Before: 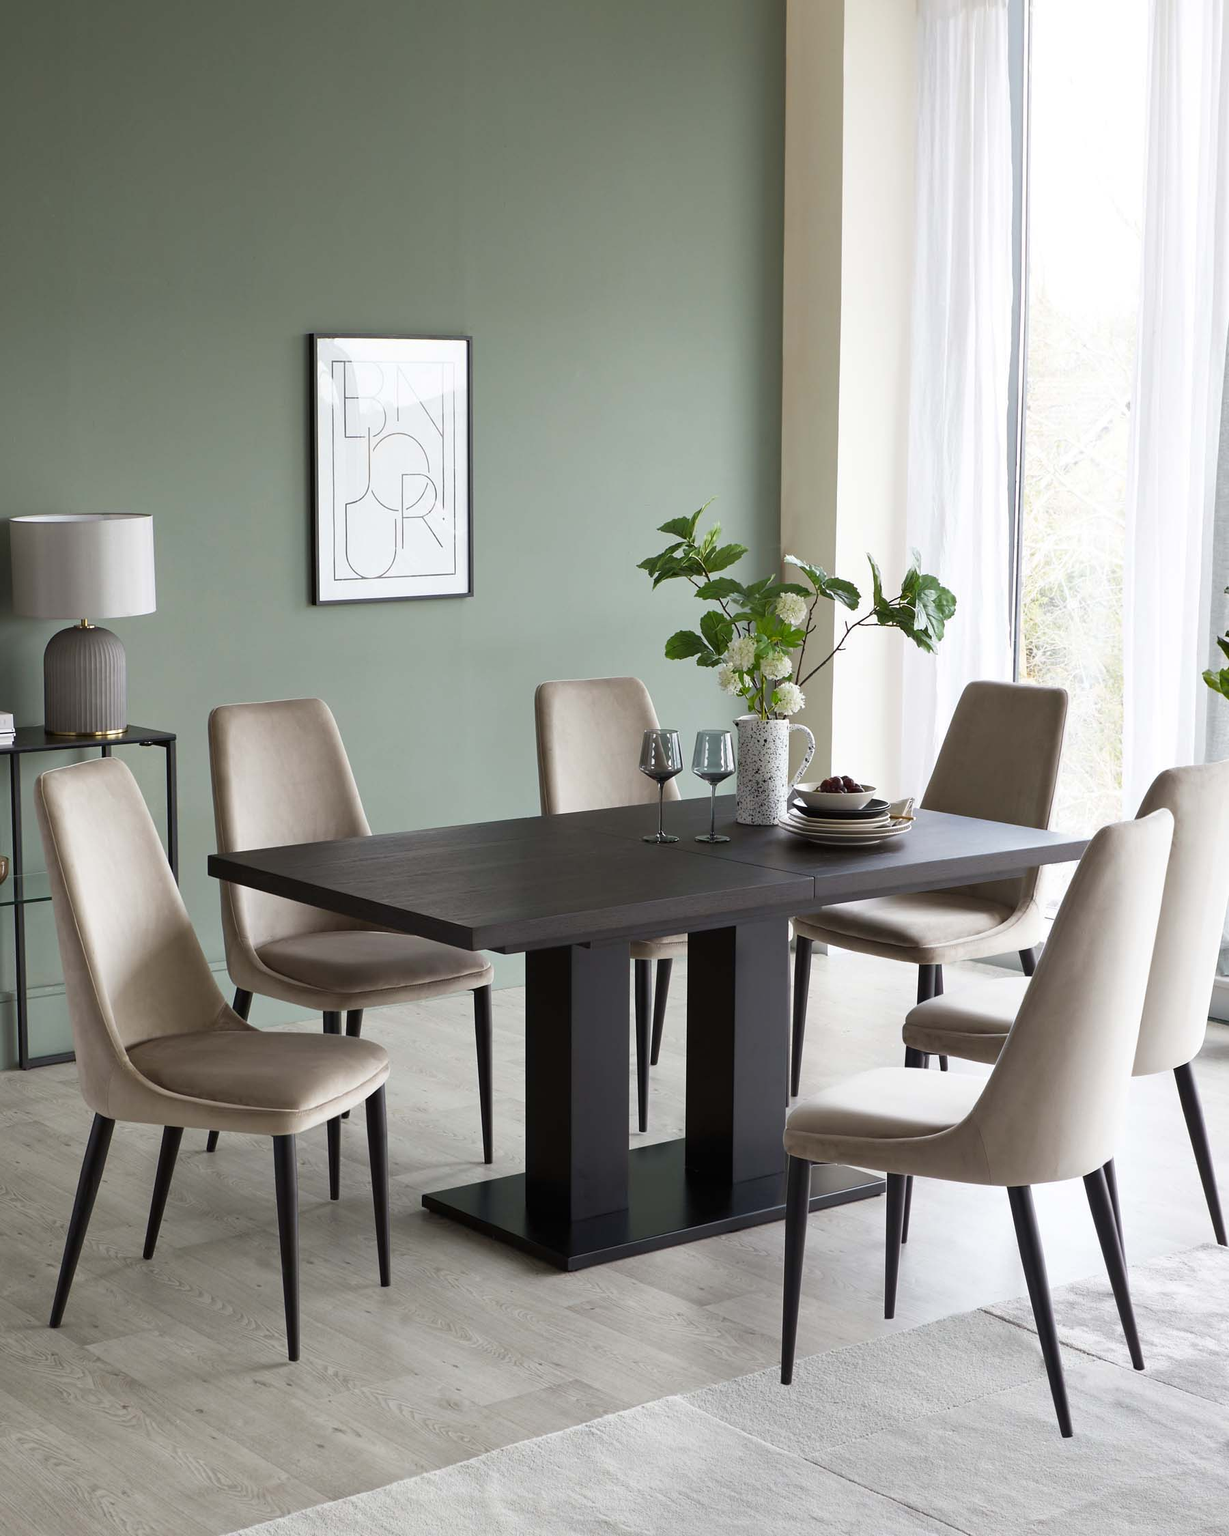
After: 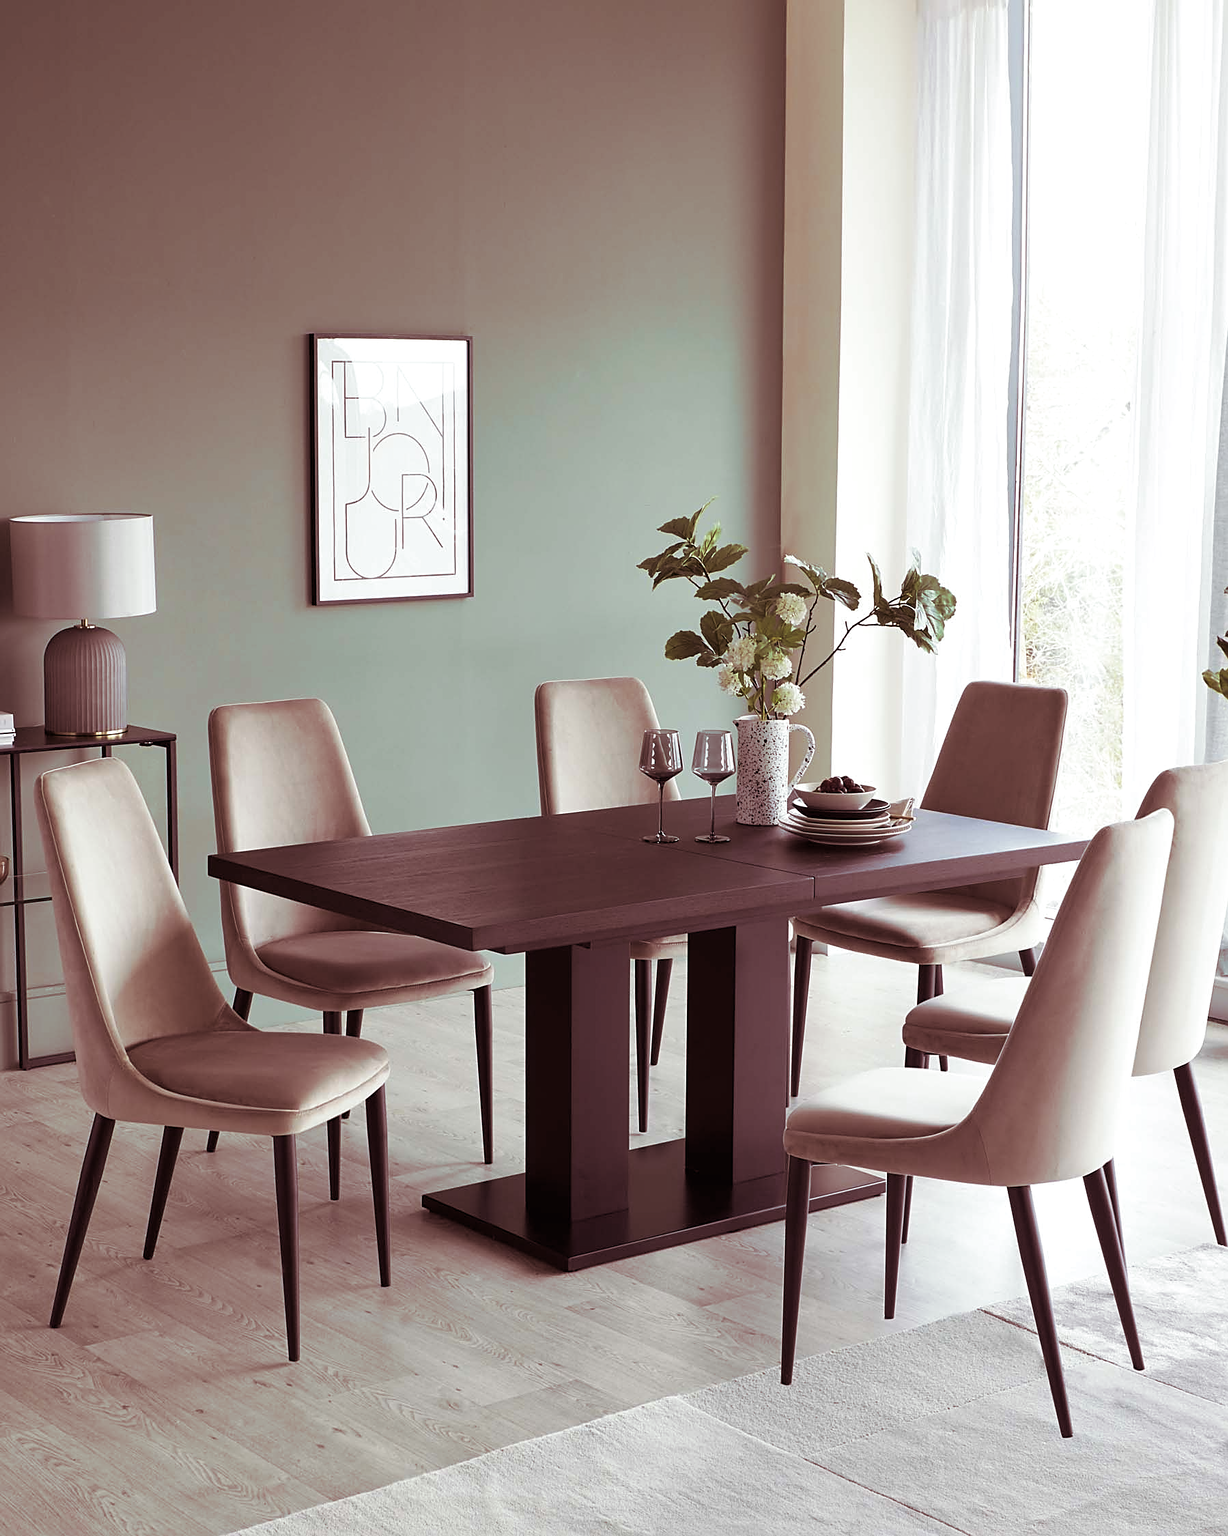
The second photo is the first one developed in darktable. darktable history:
sharpen: on, module defaults
exposure: exposure 0.042 EV
split-toning: highlights › hue 104.4°, highlights › saturation 0.17
